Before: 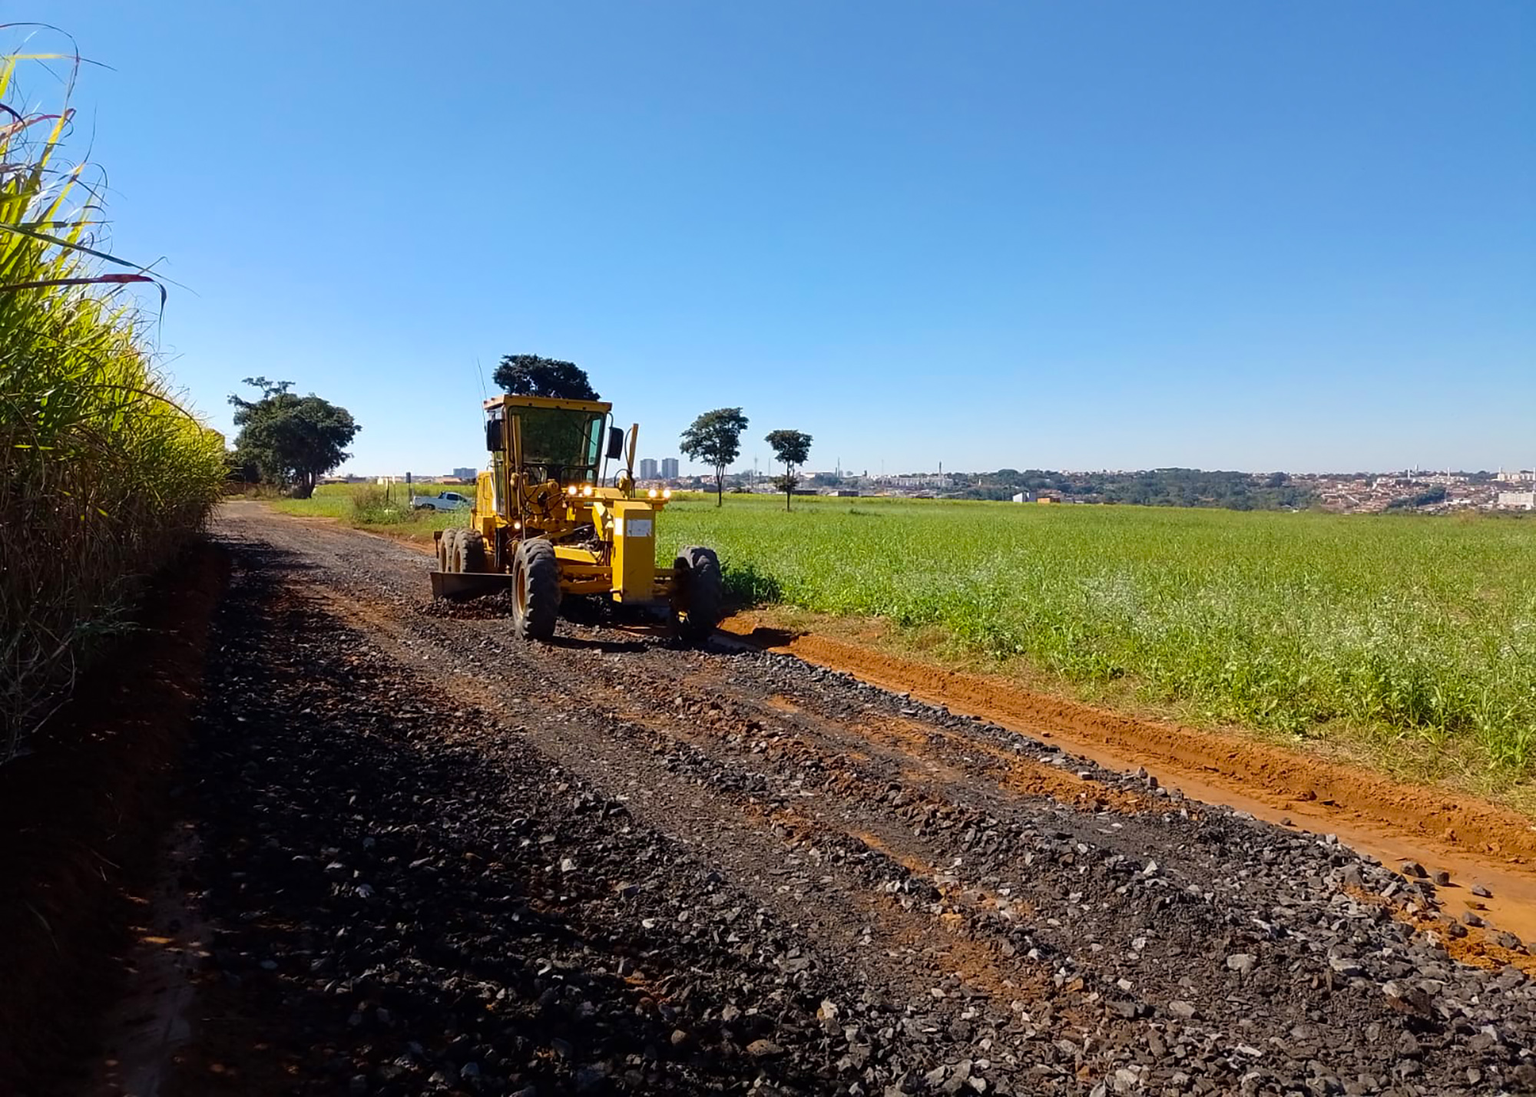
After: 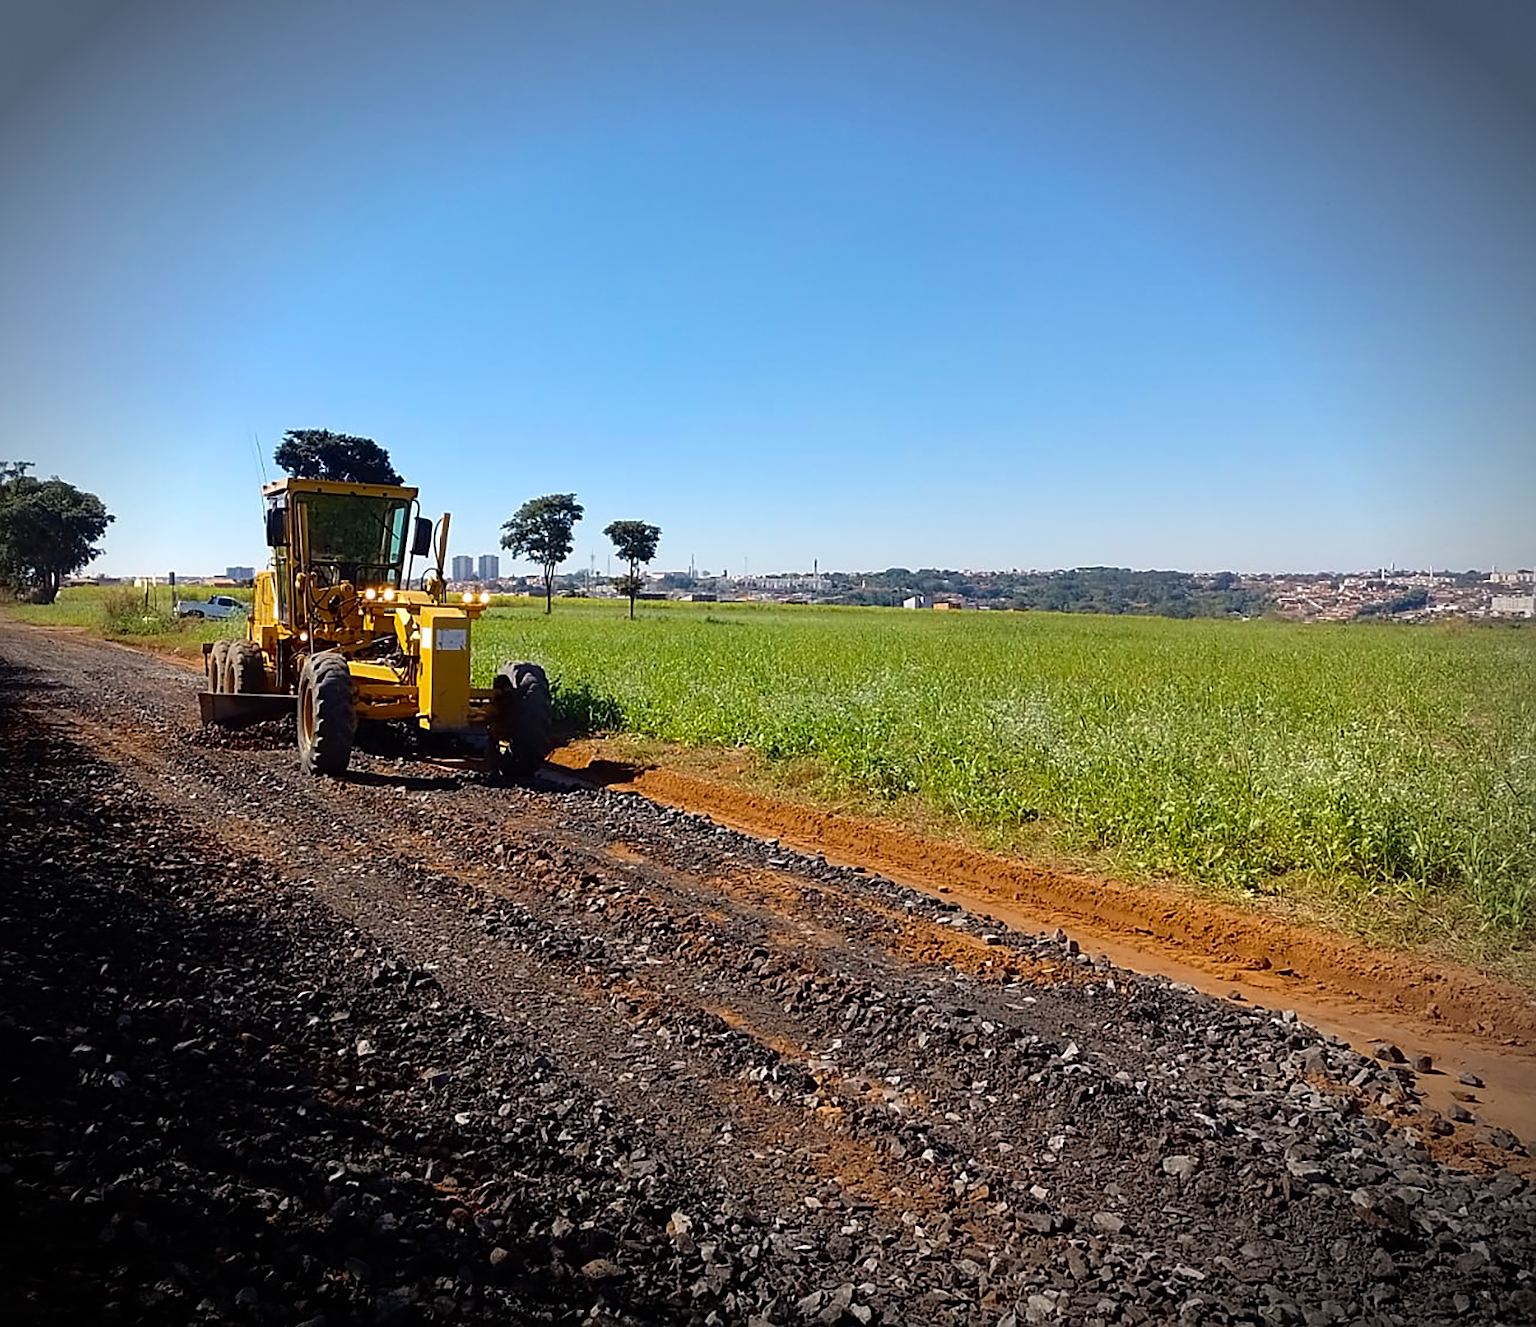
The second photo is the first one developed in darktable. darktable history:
vignetting: brightness -0.716, saturation -0.476, automatic ratio true
sharpen: on, module defaults
crop: left 17.361%, bottom 0.05%
